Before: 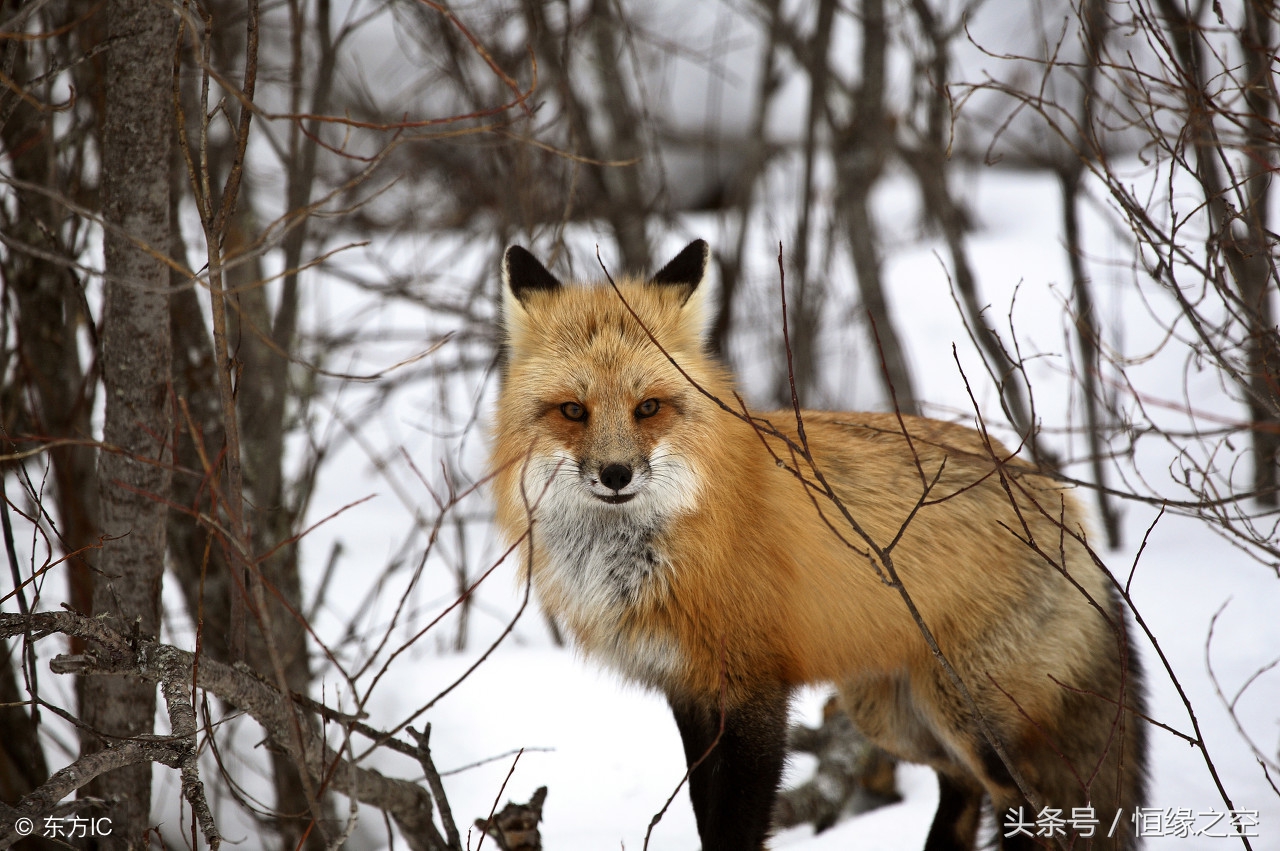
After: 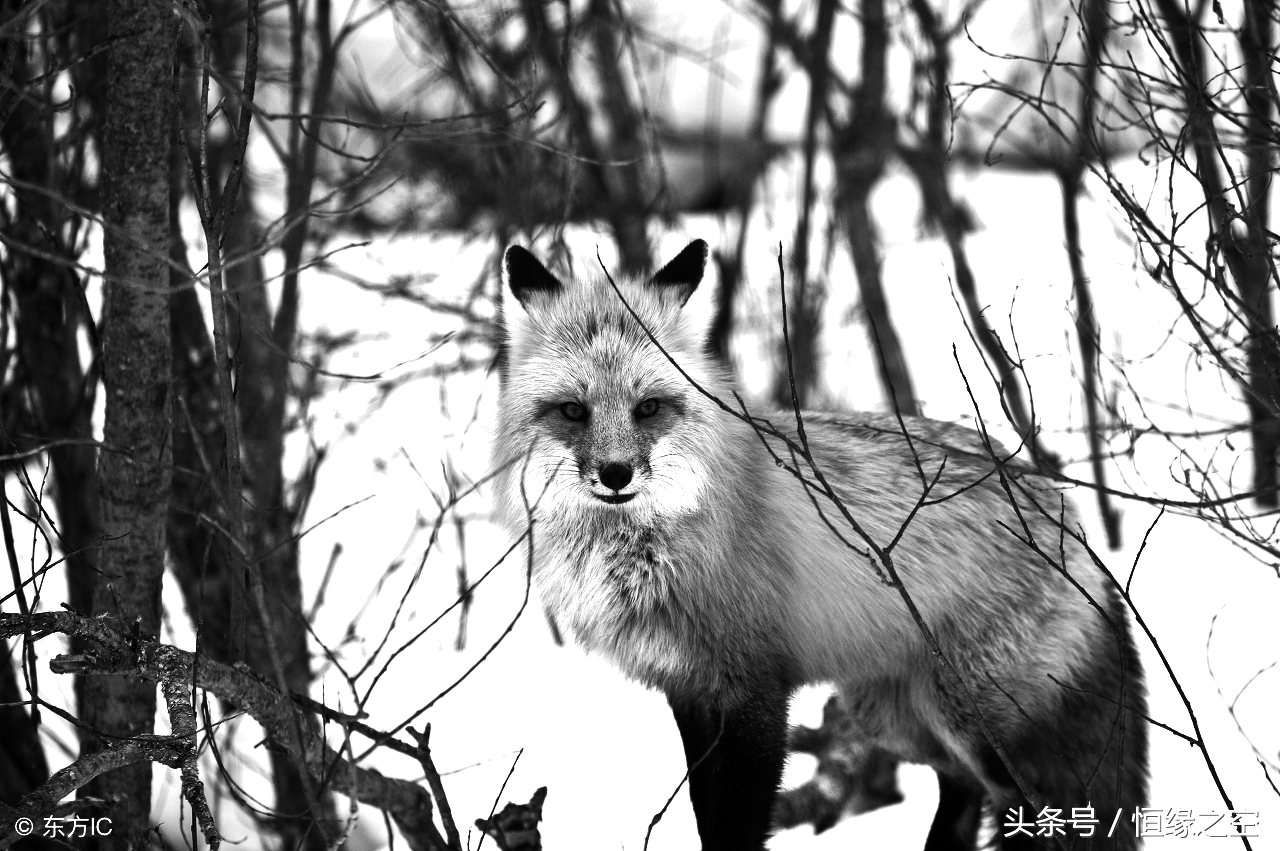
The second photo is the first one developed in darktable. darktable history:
tone equalizer: -8 EV -0.75 EV, -7 EV -0.7 EV, -6 EV -0.6 EV, -5 EV -0.4 EV, -3 EV 0.4 EV, -2 EV 0.6 EV, -1 EV 0.7 EV, +0 EV 0.75 EV, edges refinement/feathering 500, mask exposure compensation -1.57 EV, preserve details no
color balance rgb: perceptual saturation grading › highlights -29.58%, perceptual saturation grading › mid-tones 29.47%, perceptual saturation grading › shadows 59.73%, perceptual brilliance grading › global brilliance -17.79%, perceptual brilliance grading › highlights 28.73%, global vibrance 15.44%
monochrome: on, module defaults
